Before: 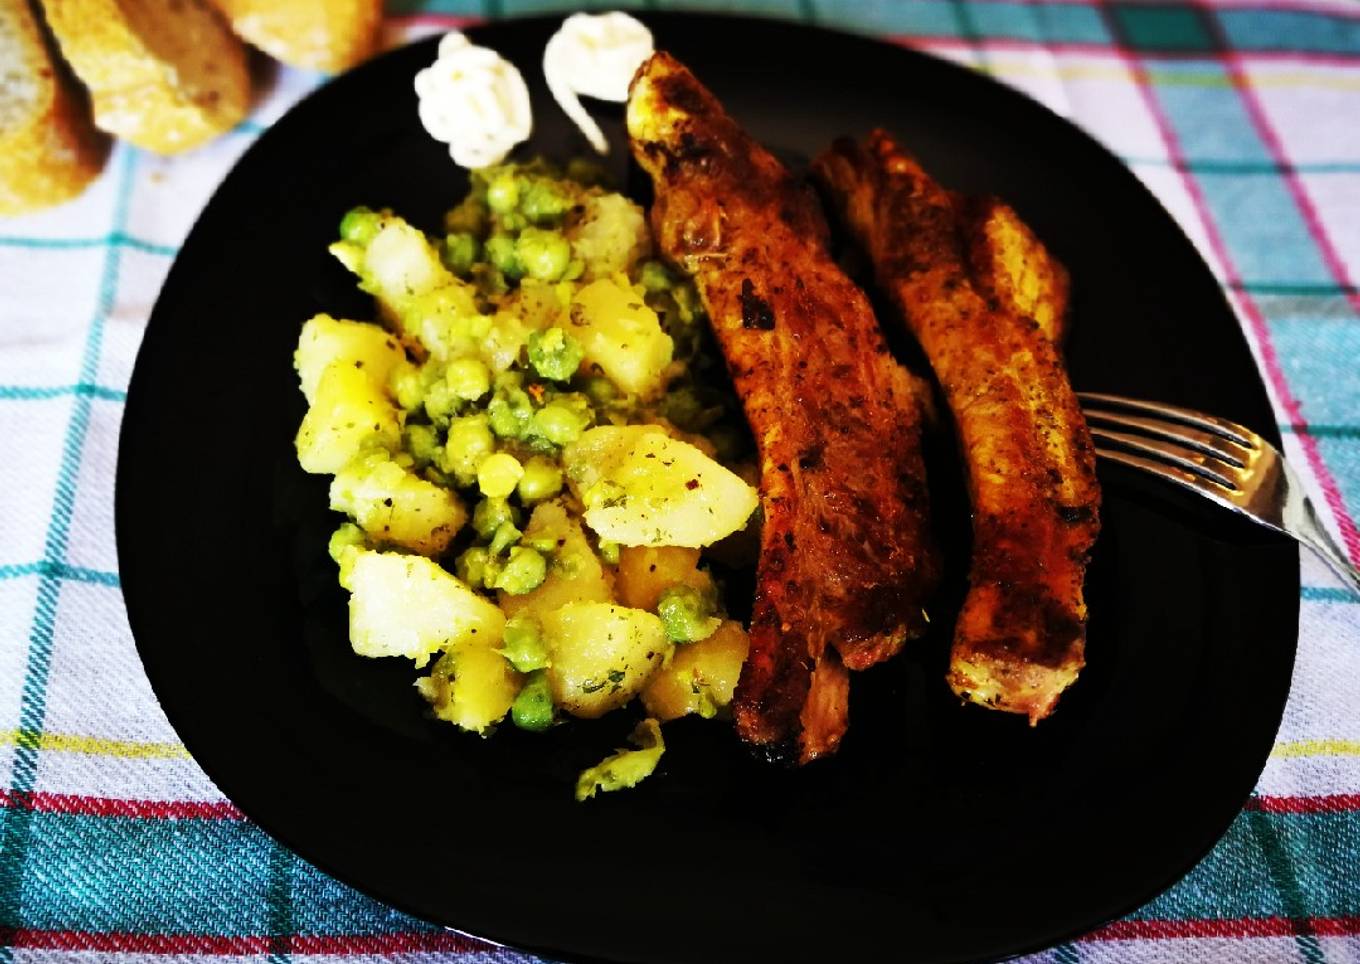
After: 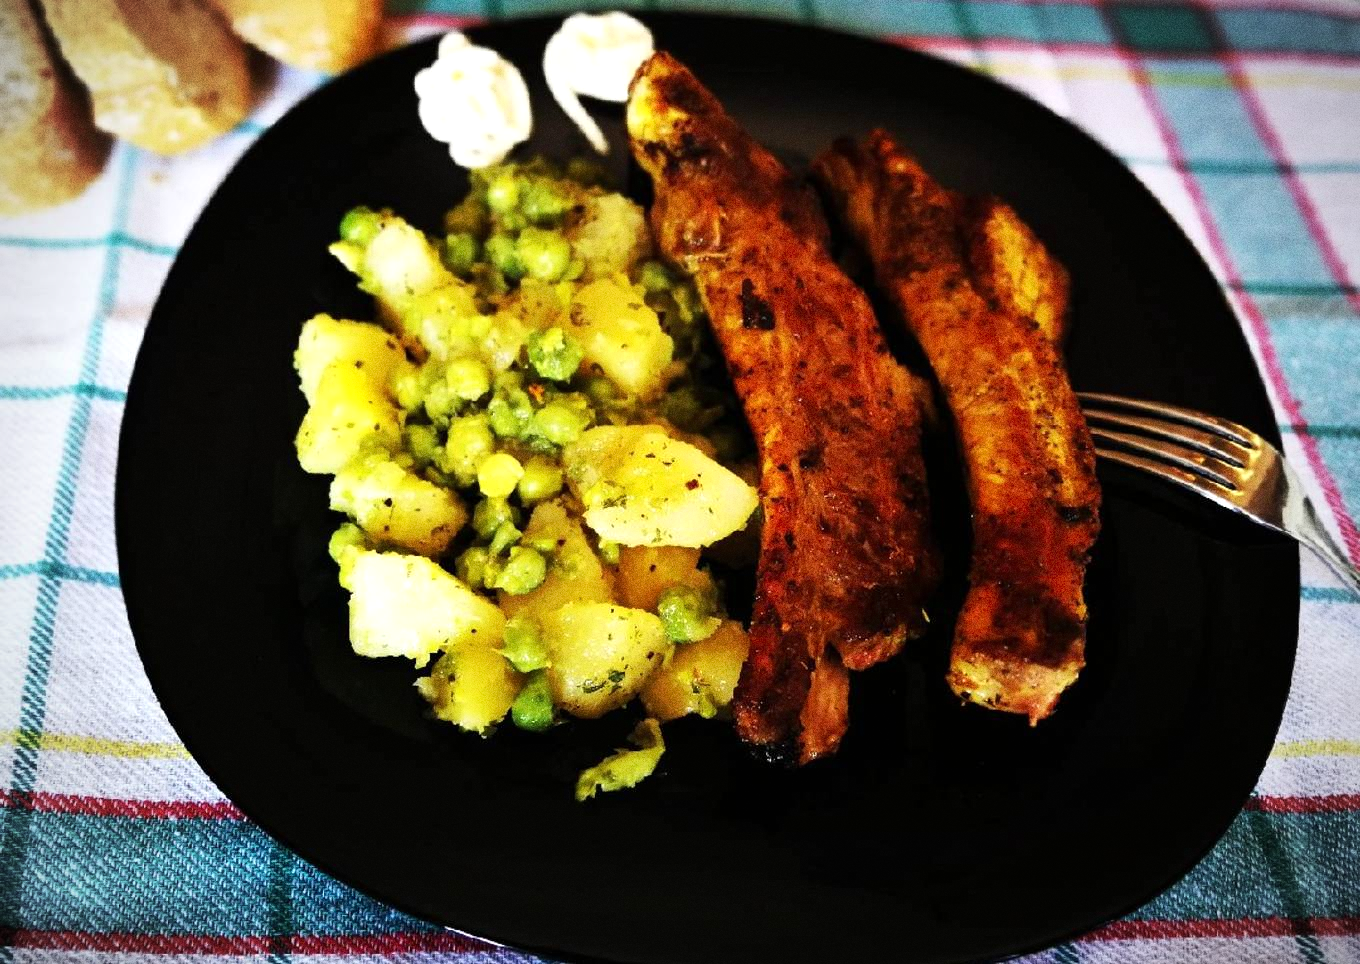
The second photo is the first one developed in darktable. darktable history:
grain: coarseness 0.09 ISO, strength 40%
exposure: exposure 0.178 EV, compensate exposure bias true, compensate highlight preservation false
vignetting: on, module defaults
